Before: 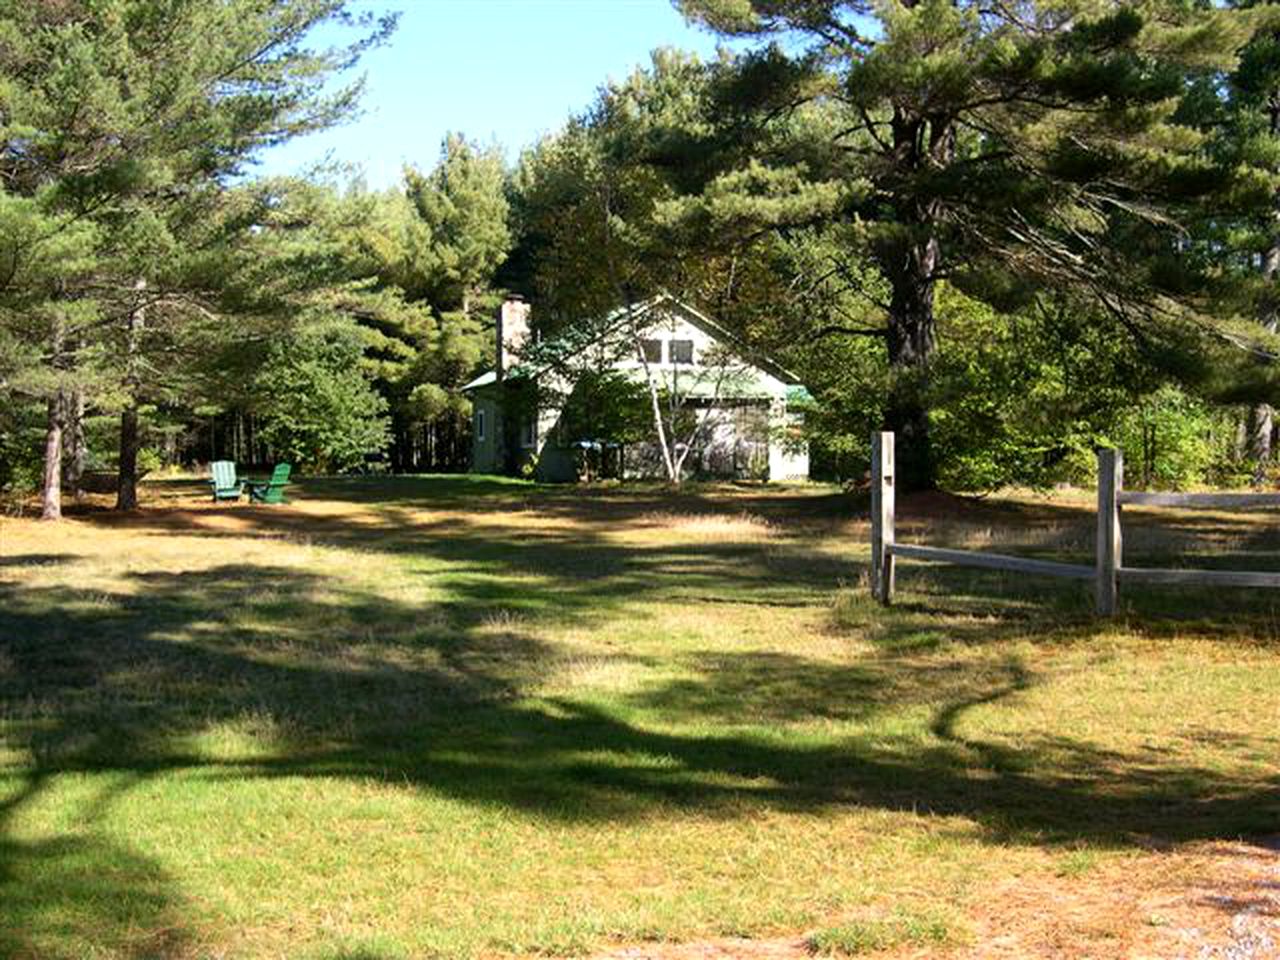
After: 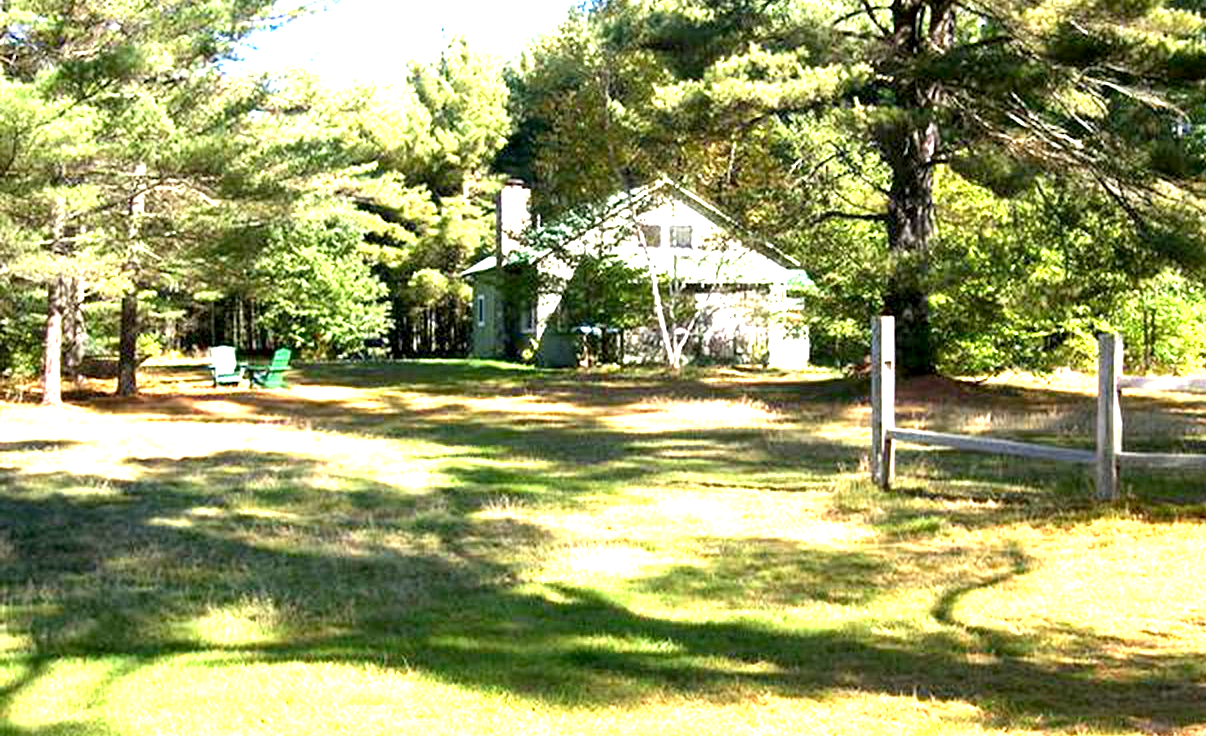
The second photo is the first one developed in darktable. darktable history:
crop and rotate: angle 0.057°, top 11.951%, right 5.58%, bottom 11.183%
exposure: black level correction 0.001, exposure 1.848 EV, compensate highlight preservation false
